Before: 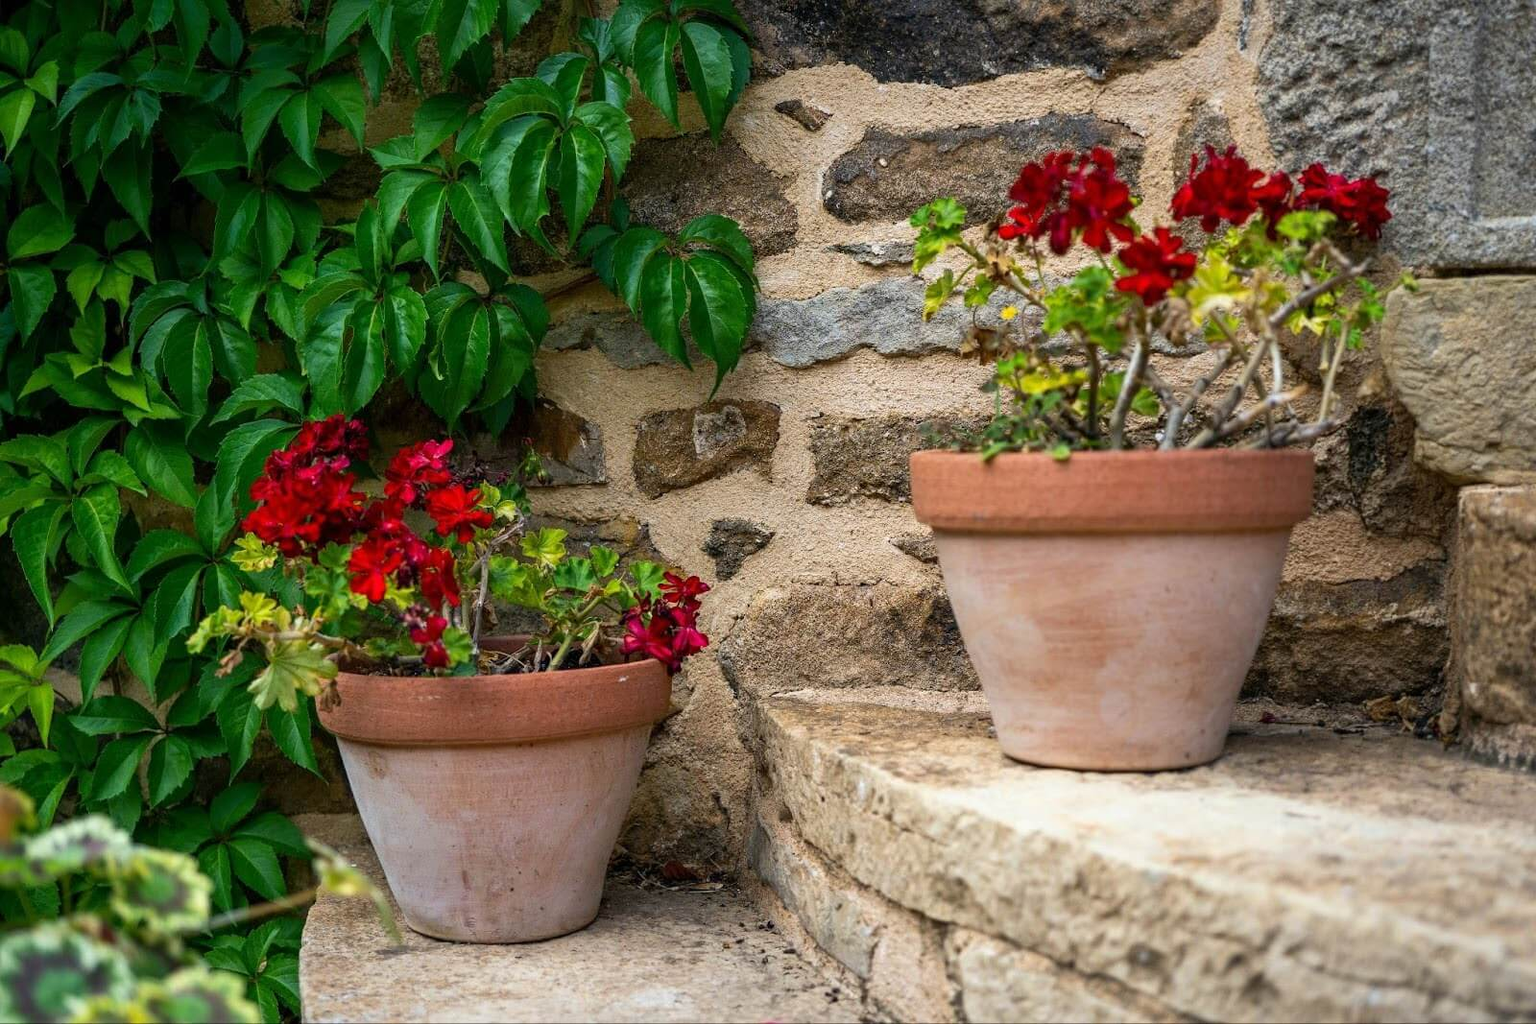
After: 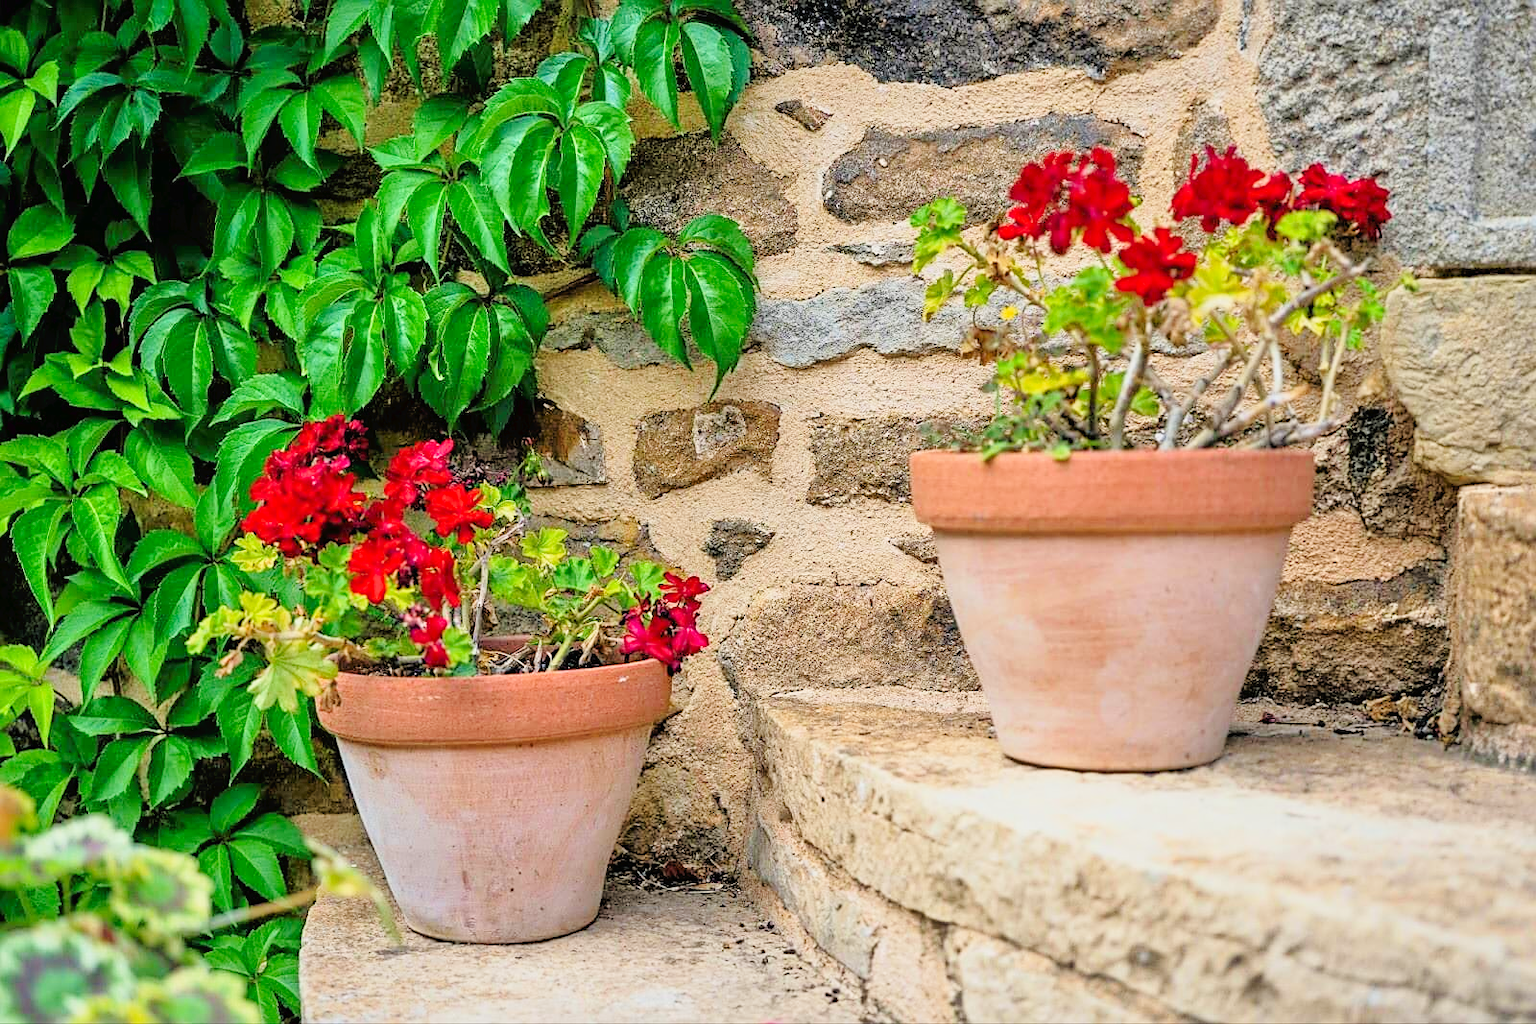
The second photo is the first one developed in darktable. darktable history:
exposure: exposure 0.556 EV, compensate highlight preservation false
filmic rgb: black relative exposure -7.15 EV, white relative exposure 5.36 EV, hardness 3.02, color science v6 (2022)
tone curve: curves: ch0 [(0, 0) (0.003, 0.019) (0.011, 0.022) (0.025, 0.03) (0.044, 0.049) (0.069, 0.08) (0.1, 0.111) (0.136, 0.144) (0.177, 0.189) (0.224, 0.23) (0.277, 0.285) (0.335, 0.356) (0.399, 0.428) (0.468, 0.511) (0.543, 0.597) (0.623, 0.682) (0.709, 0.773) (0.801, 0.865) (0.898, 0.945) (1, 1)], preserve colors none
sharpen: on, module defaults
tone equalizer: -7 EV 0.15 EV, -6 EV 0.6 EV, -5 EV 1.15 EV, -4 EV 1.33 EV, -3 EV 1.15 EV, -2 EV 0.6 EV, -1 EV 0.15 EV, mask exposure compensation -0.5 EV
